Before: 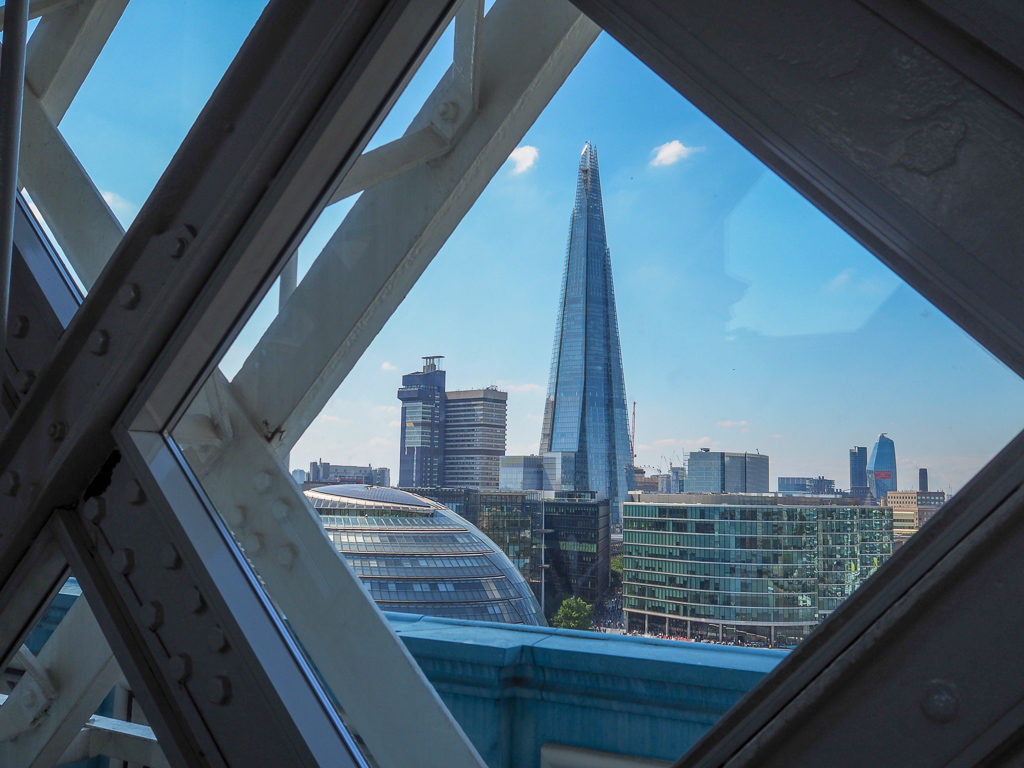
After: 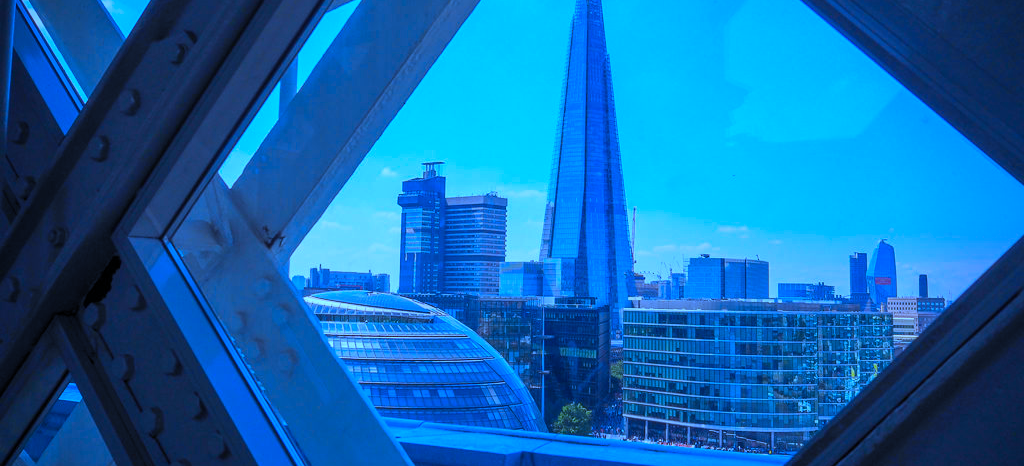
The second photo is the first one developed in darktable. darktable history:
crop and rotate: top 25.357%, bottom 13.942%
vignetting: brightness -0.629, saturation -0.007, center (-0.028, 0.239)
white balance: red 0.766, blue 1.537
contrast brightness saturation: brightness -0.02, saturation 0.35
